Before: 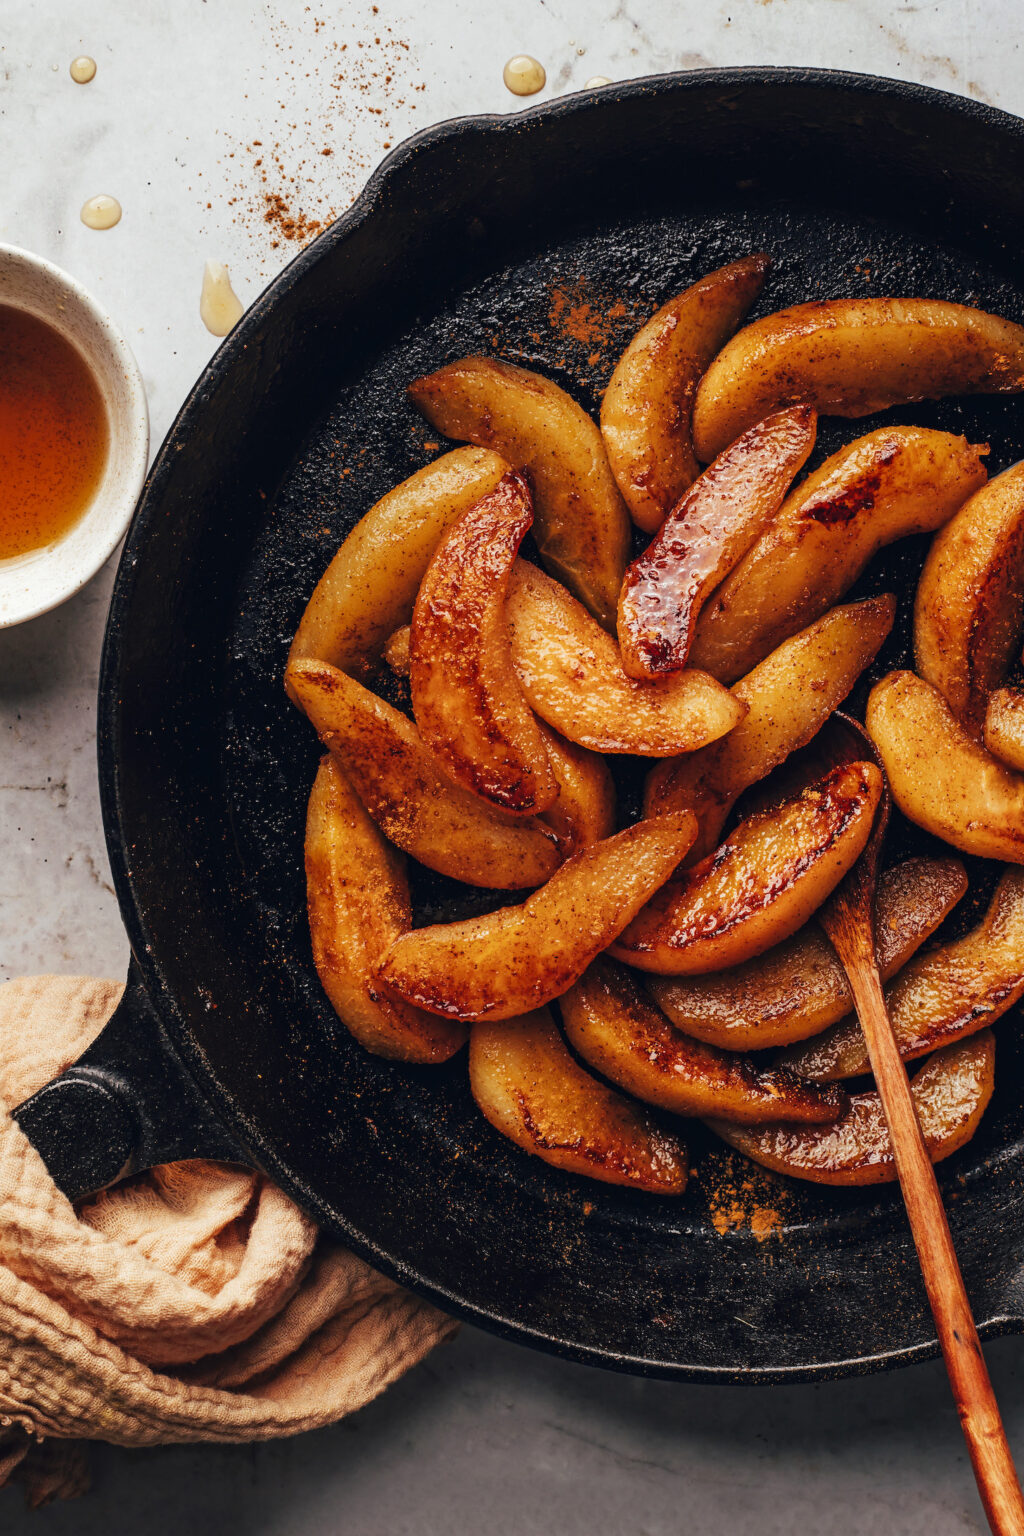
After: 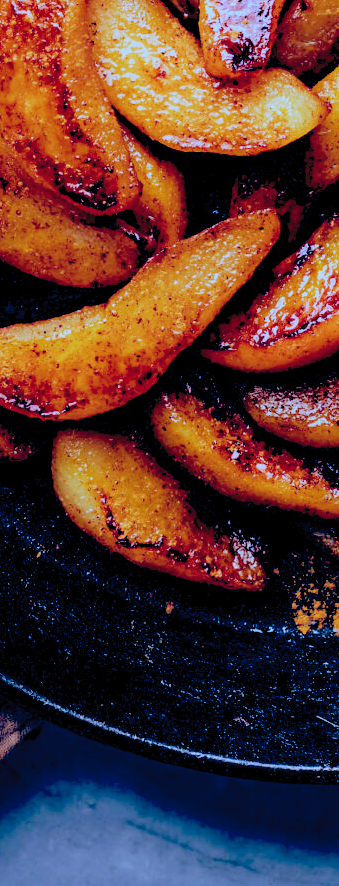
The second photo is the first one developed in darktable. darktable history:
crop: left 40.878%, top 39.176%, right 25.993%, bottom 3.081%
white balance: red 0.766, blue 1.537
contrast brightness saturation: contrast 0.1, brightness 0.3, saturation 0.14
exposure: exposure -0.36 EV, compensate highlight preservation false
color balance: lift [0.975, 0.993, 1, 1.015], gamma [1.1, 1, 1, 0.945], gain [1, 1.04, 1, 0.95]
color balance rgb: on, module defaults
